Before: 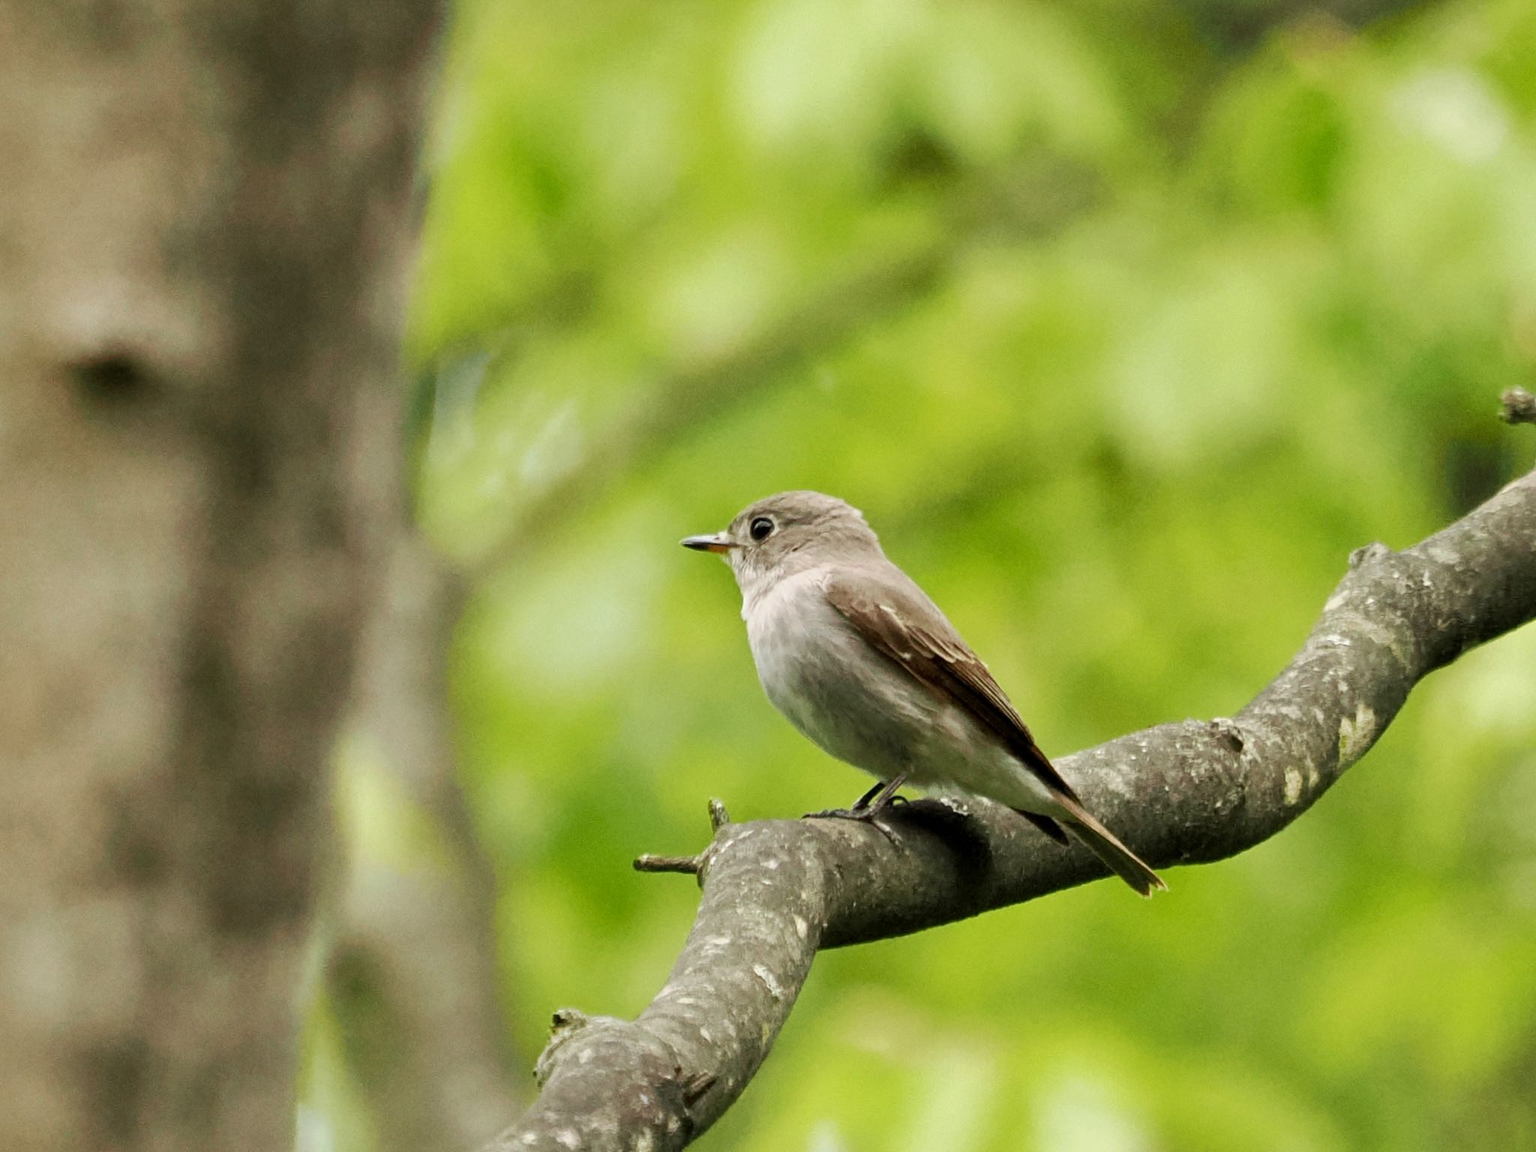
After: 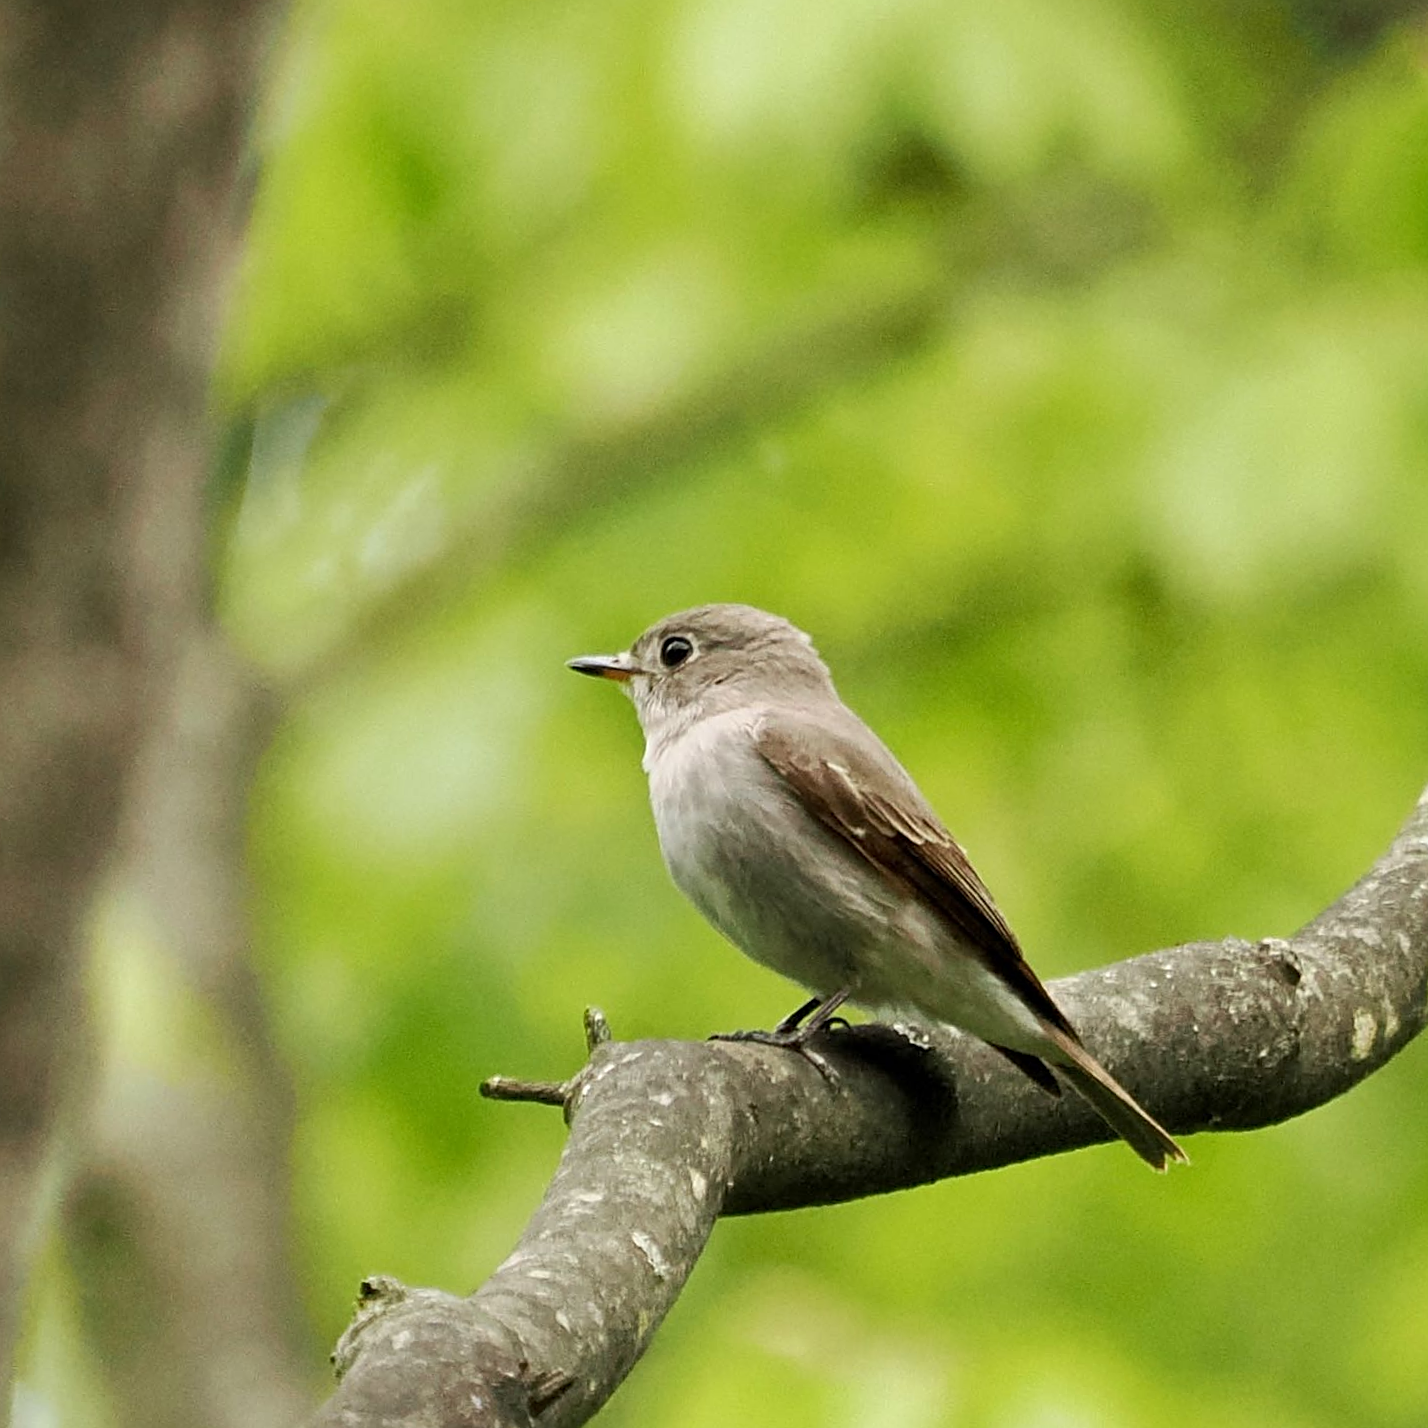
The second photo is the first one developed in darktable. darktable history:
crop and rotate: angle -3.27°, left 14.277%, top 0.028%, right 10.766%, bottom 0.028%
sharpen: on, module defaults
